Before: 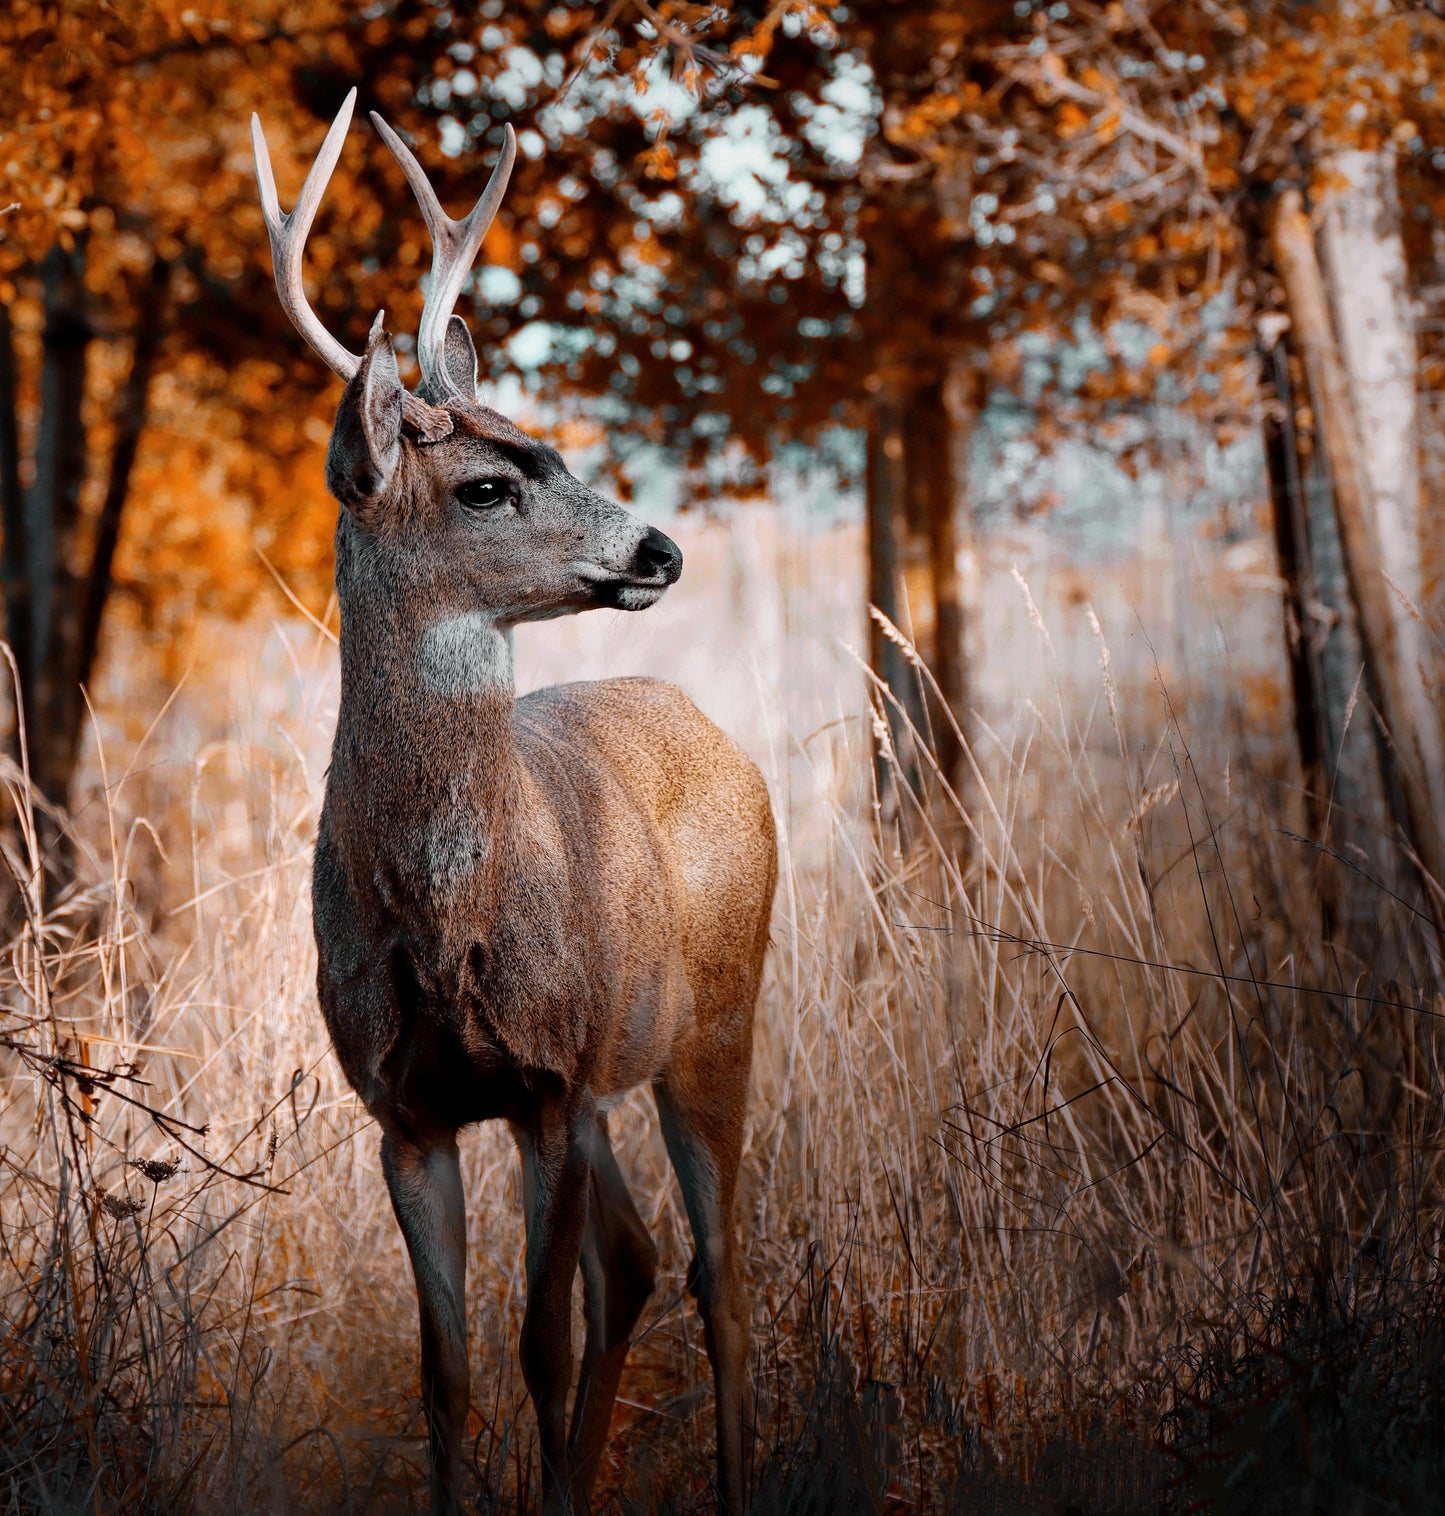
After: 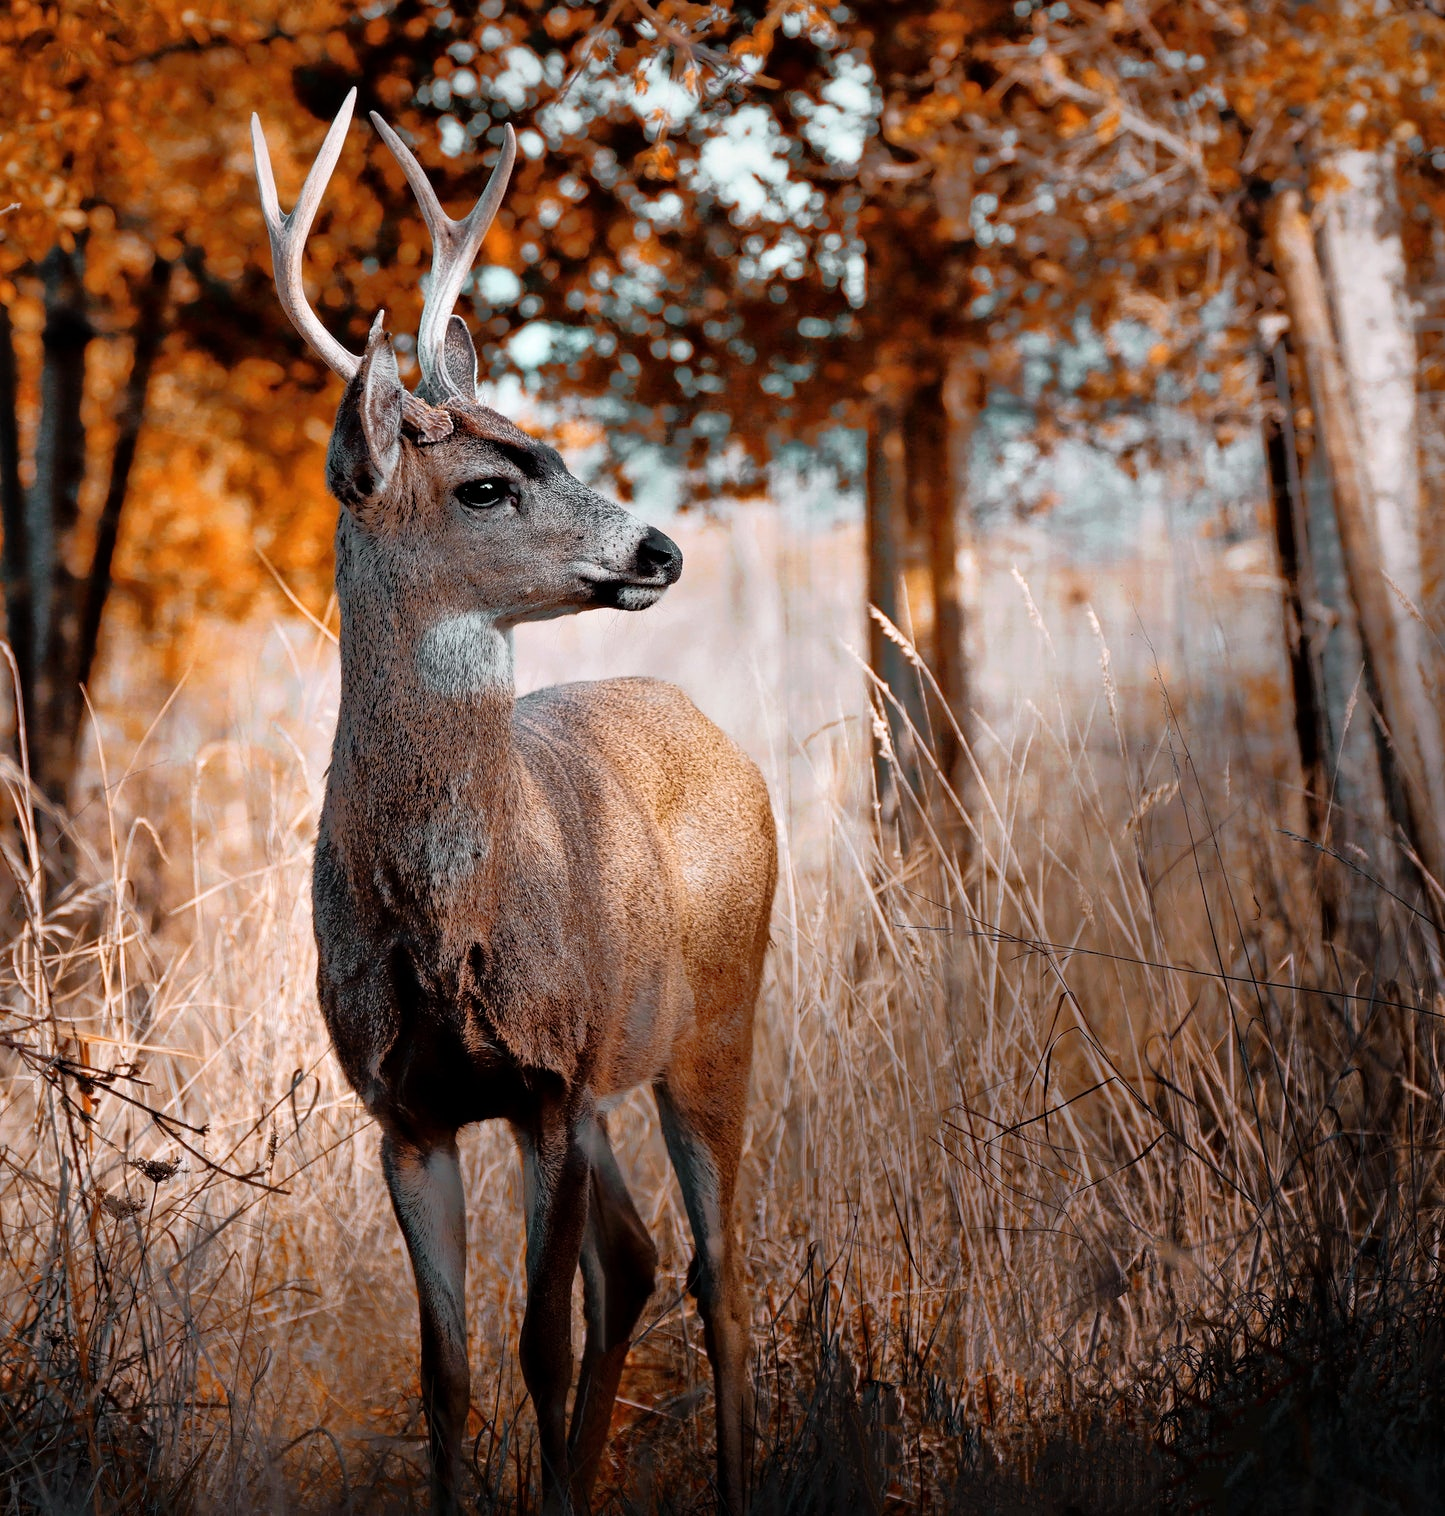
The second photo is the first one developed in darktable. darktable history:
tone equalizer: -8 EV -0.514 EV, -7 EV -0.303 EV, -6 EV -0.07 EV, -5 EV 0.387 EV, -4 EV 0.969 EV, -3 EV 0.791 EV, -2 EV -0.01 EV, -1 EV 0.138 EV, +0 EV -0.031 EV, smoothing 1
